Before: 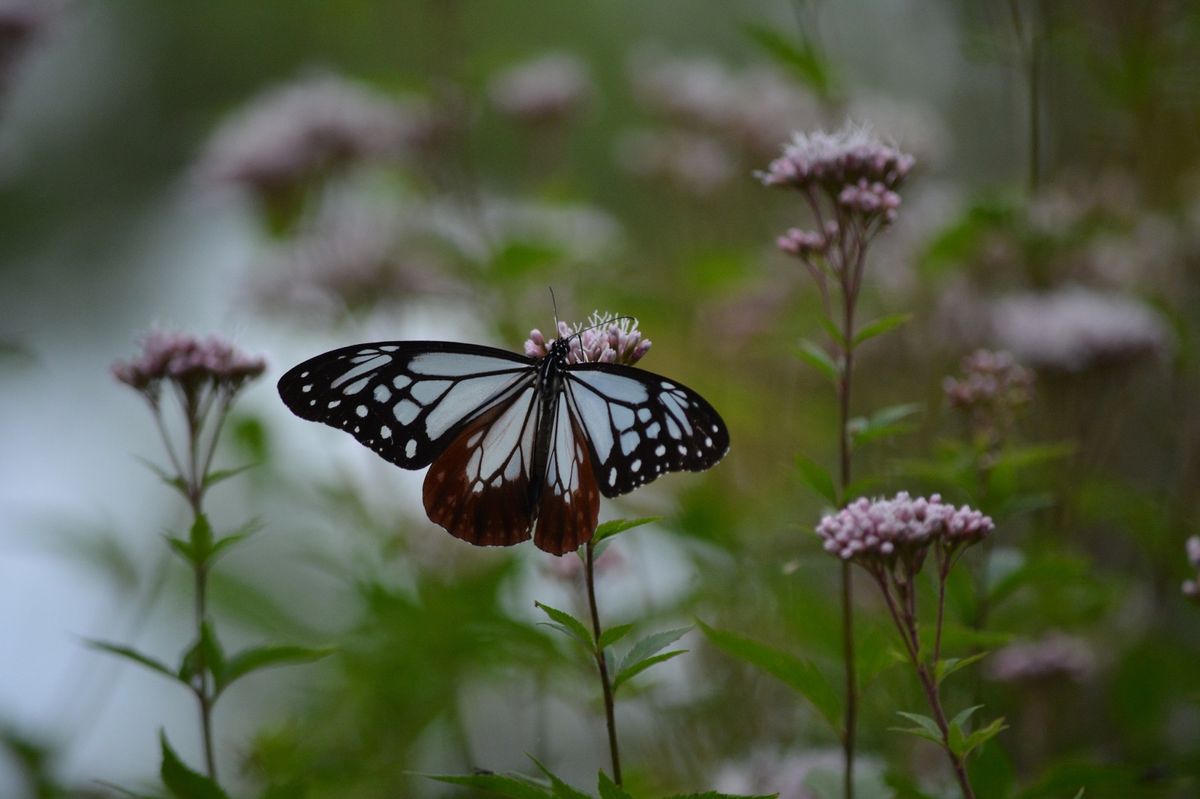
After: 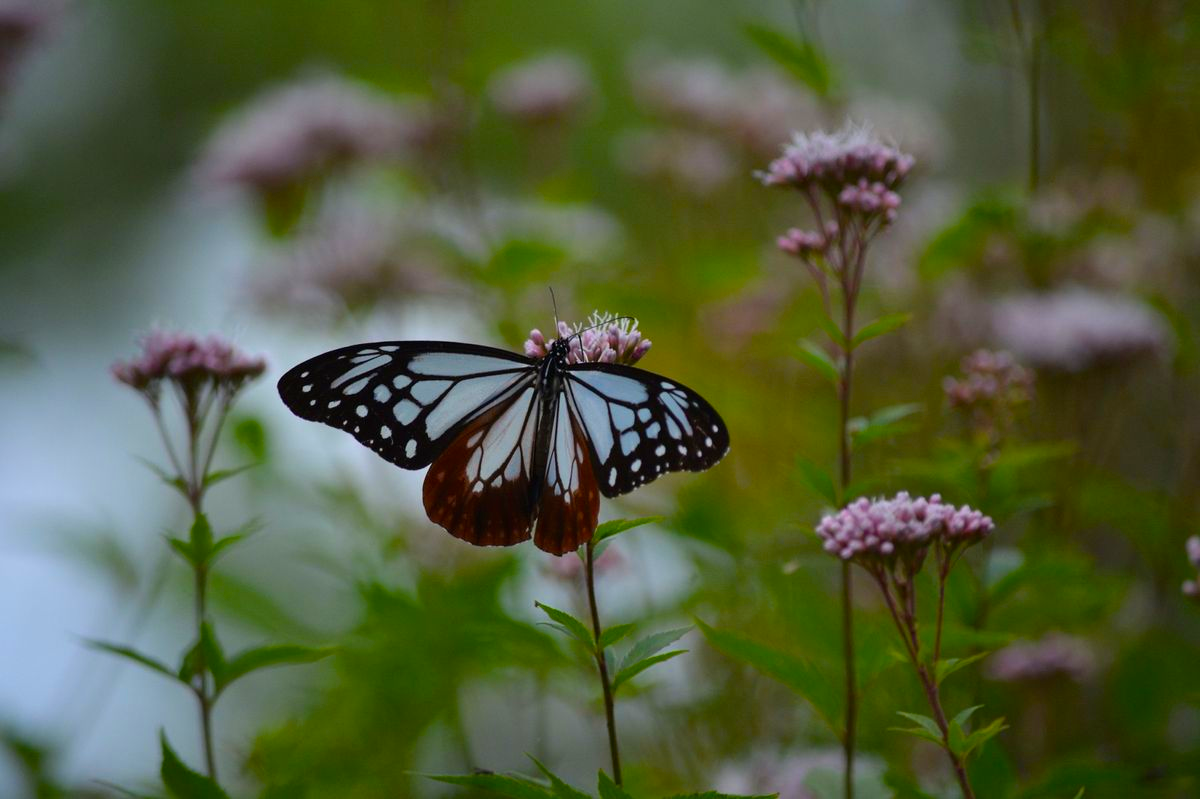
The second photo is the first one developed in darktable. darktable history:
velvia: strength 32.17%, mid-tones bias 0.205
